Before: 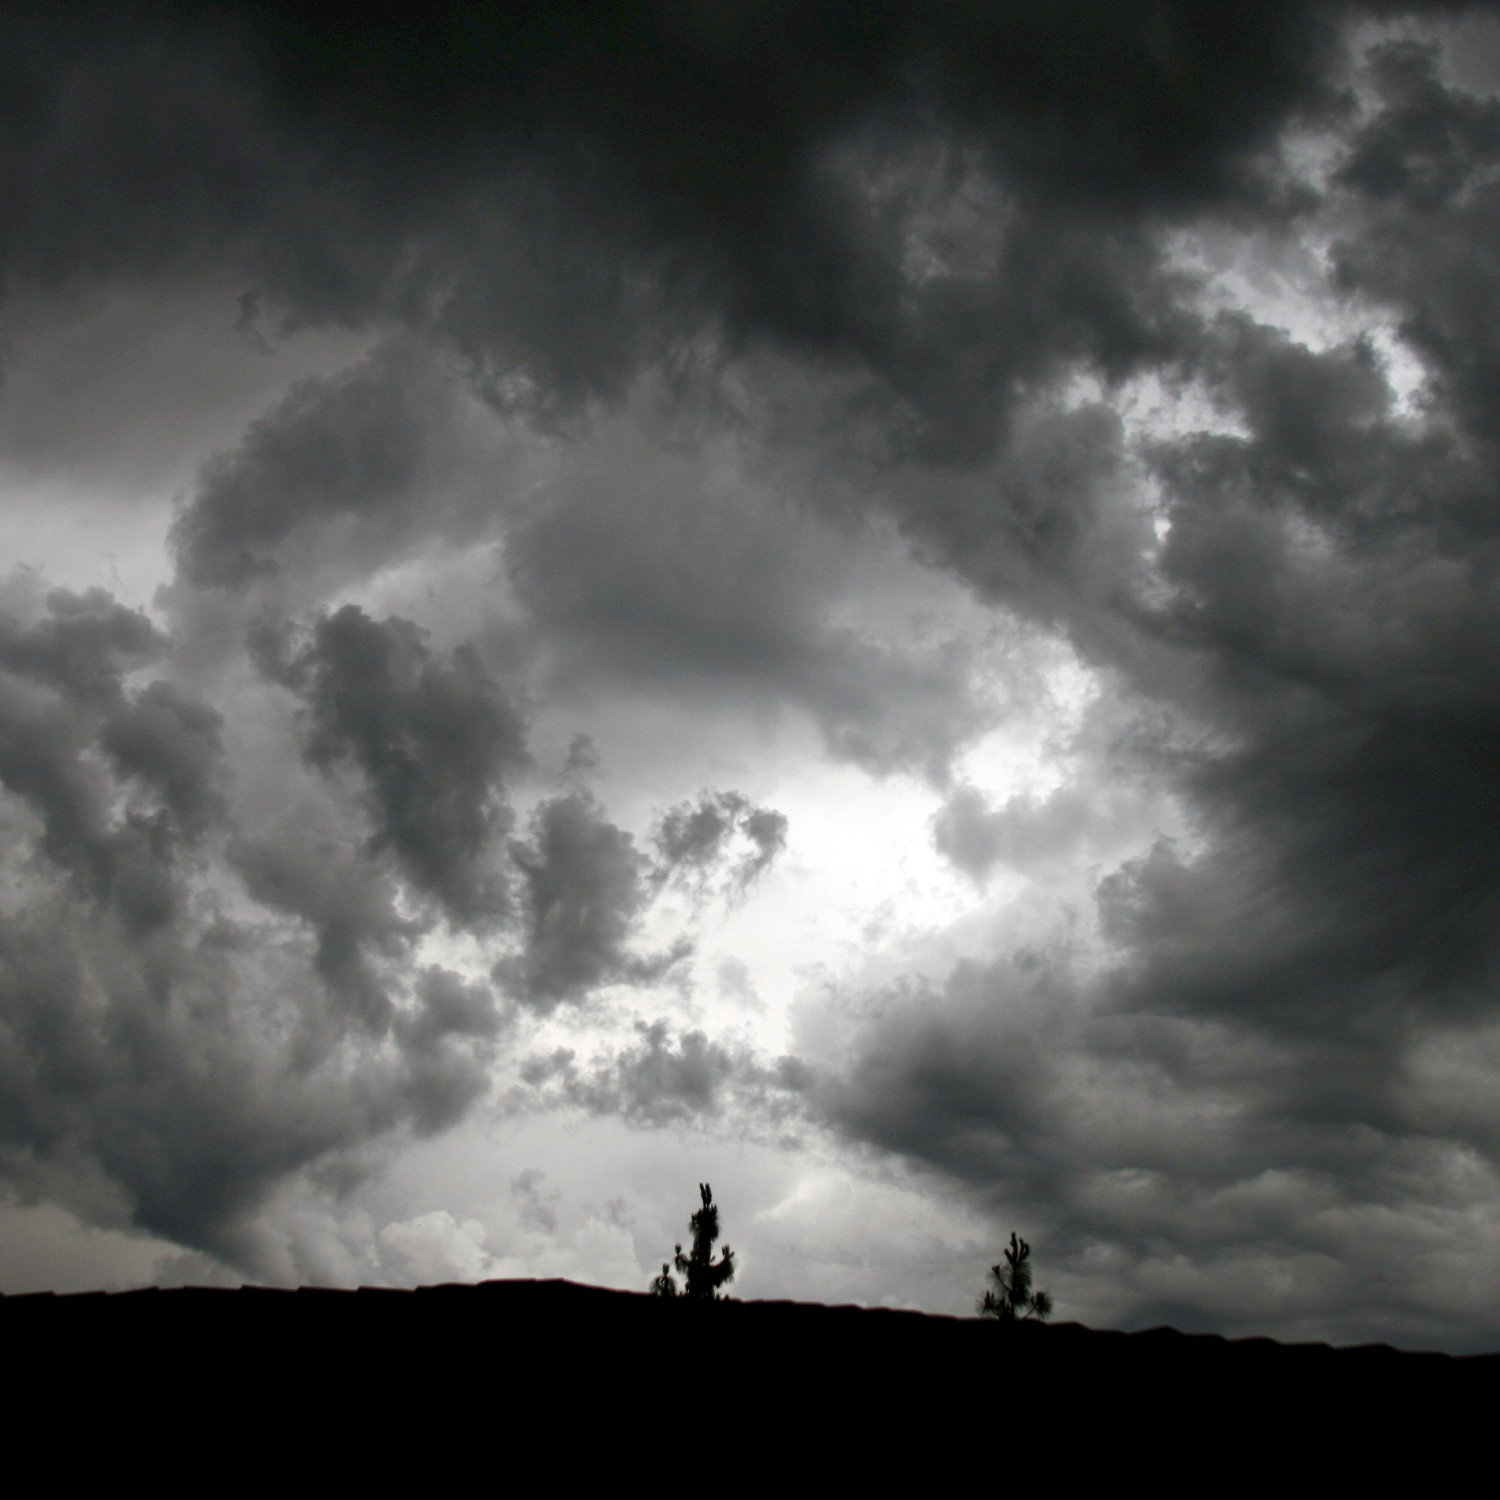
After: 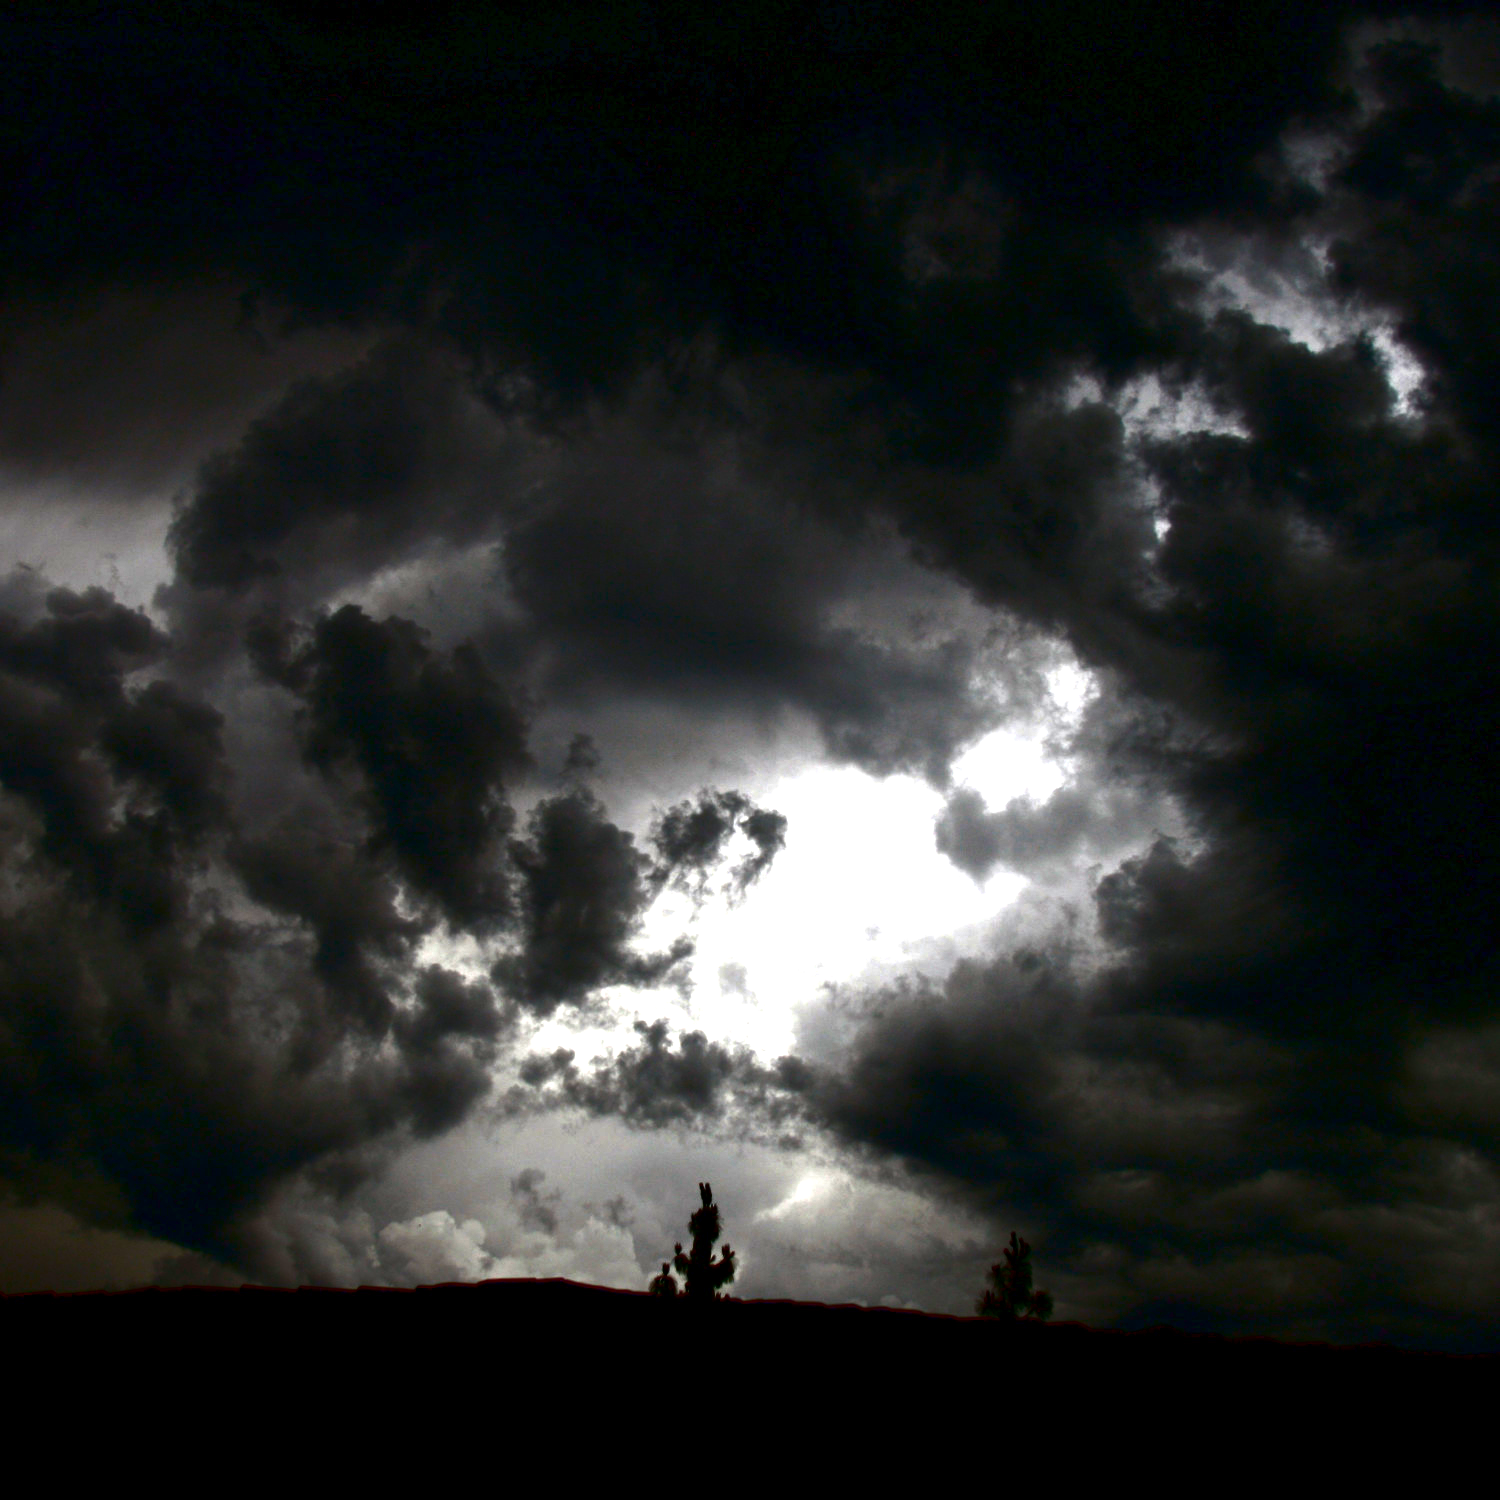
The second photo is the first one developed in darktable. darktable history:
contrast brightness saturation: brightness -0.986, saturation 0.996
exposure: black level correction 0.004, exposure 0.417 EV, compensate exposure bias true, compensate highlight preservation false
